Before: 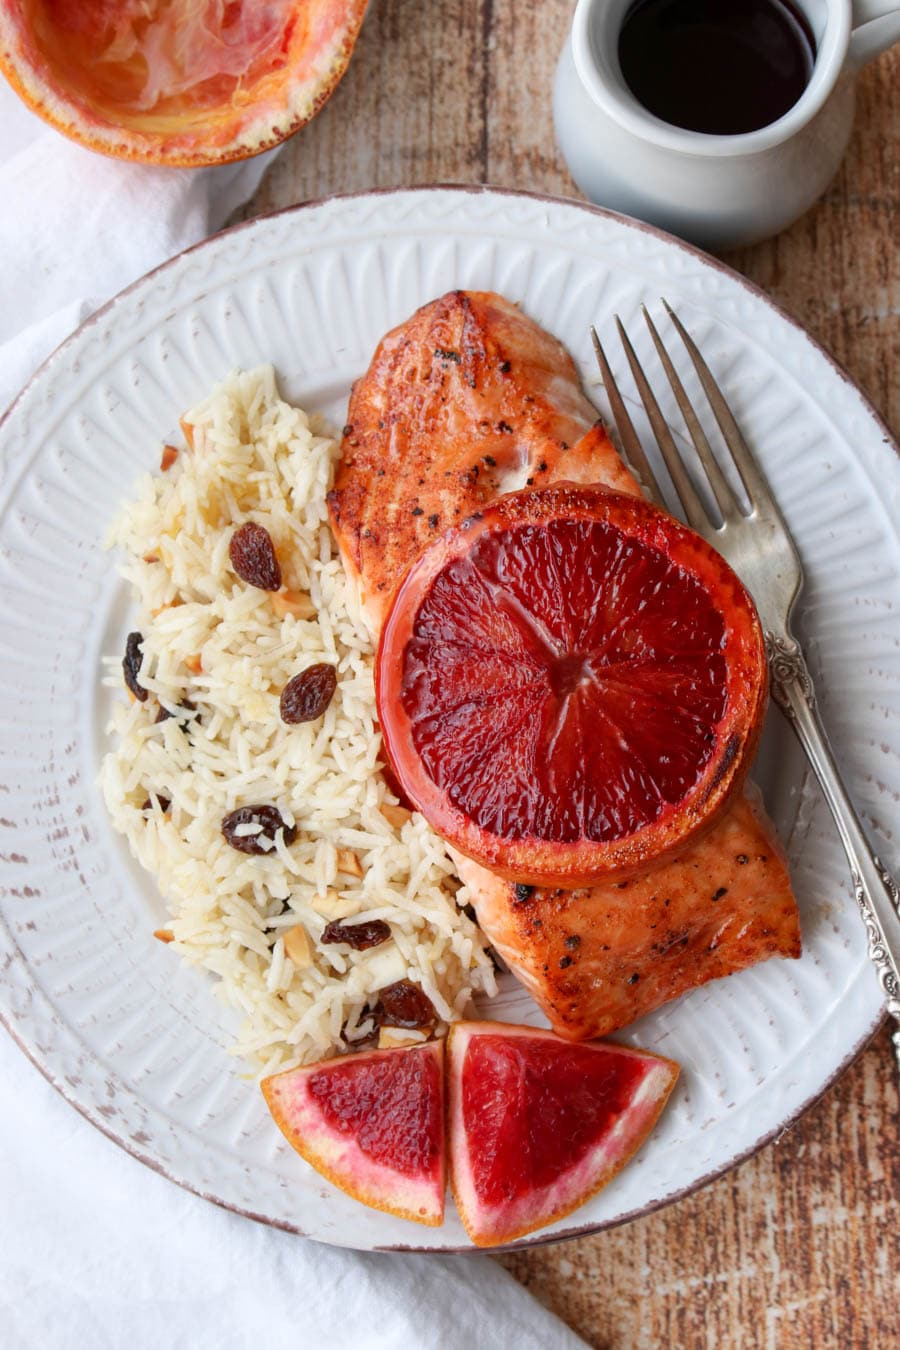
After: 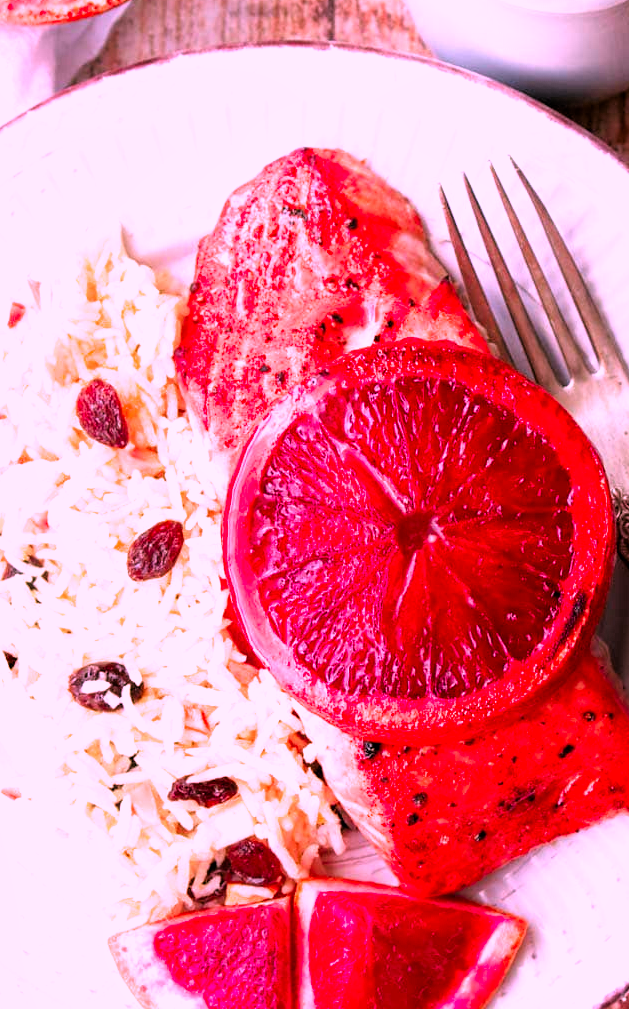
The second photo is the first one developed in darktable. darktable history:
exposure: black level correction -0.002, exposure 0.54 EV, compensate highlight preservation false
crop and rotate: left 17.046%, top 10.659%, right 12.989%, bottom 14.553%
color correction: highlights a* 19.5, highlights b* -11.53, saturation 1.69
local contrast: mode bilateral grid, contrast 20, coarseness 50, detail 120%, midtone range 0.2
contrast equalizer: y [[0.439, 0.44, 0.442, 0.457, 0.493, 0.498], [0.5 ×6], [0.5 ×6], [0 ×6], [0 ×6]]
filmic rgb: black relative exposure -3.57 EV, white relative exposure 2.29 EV, hardness 3.41
